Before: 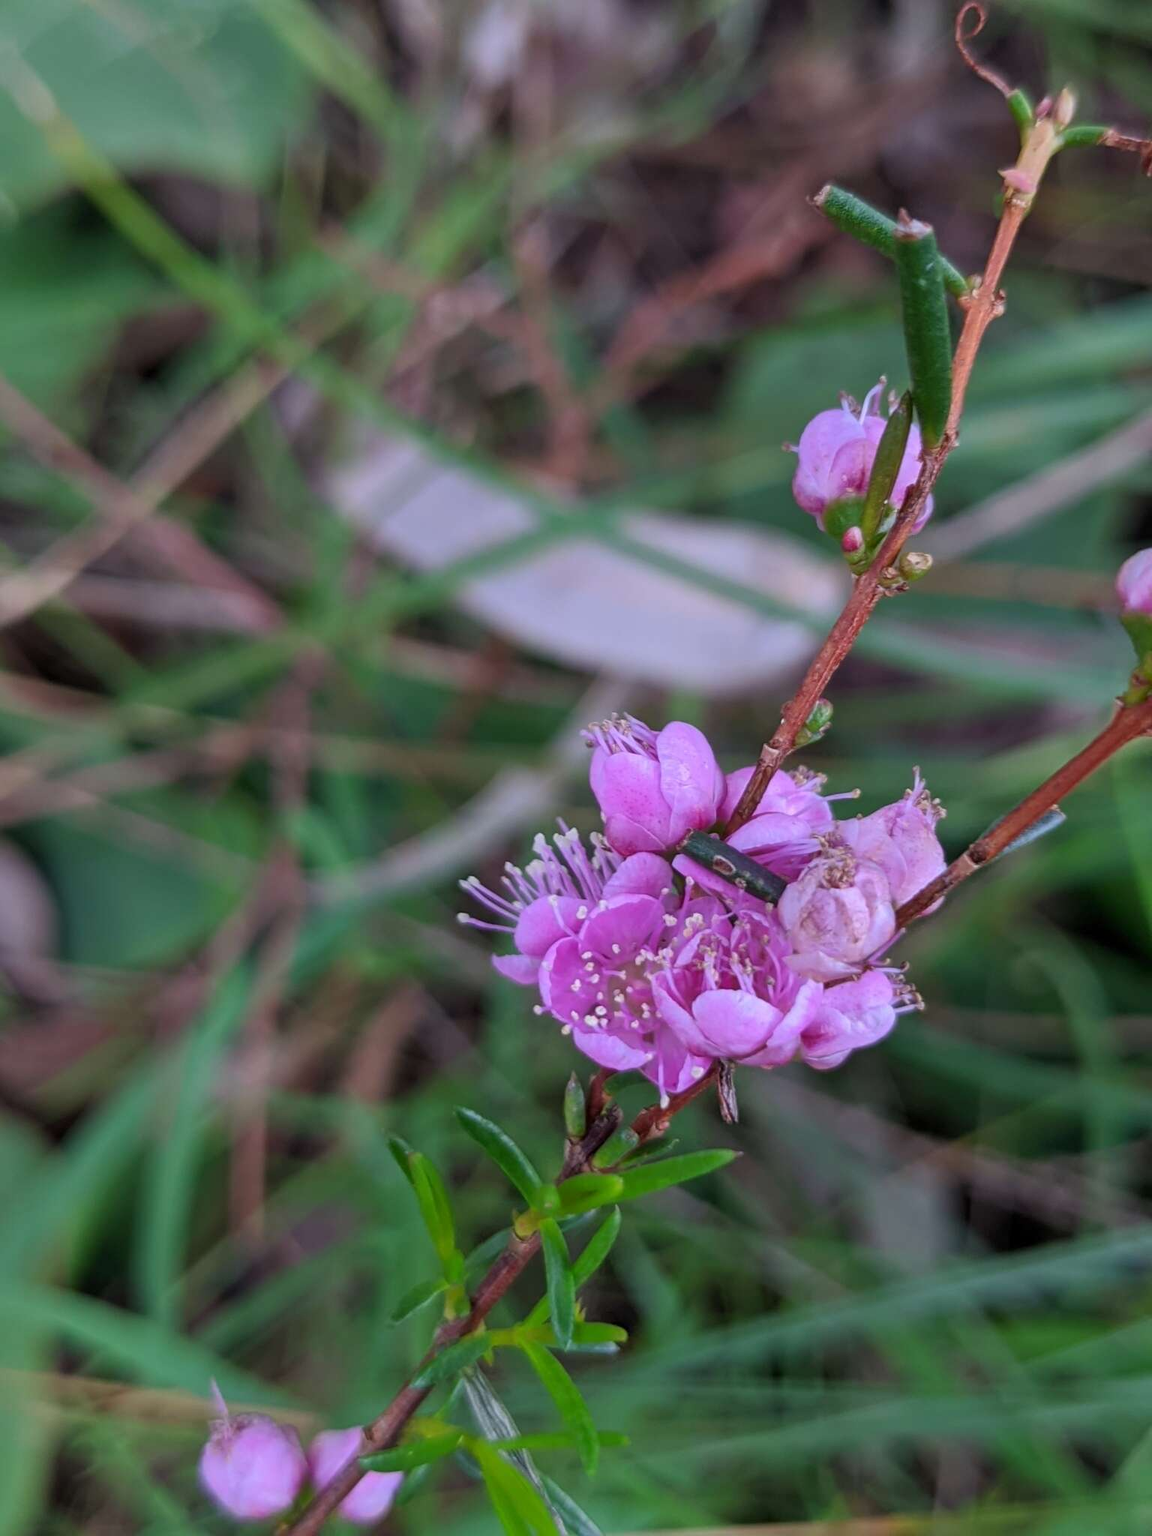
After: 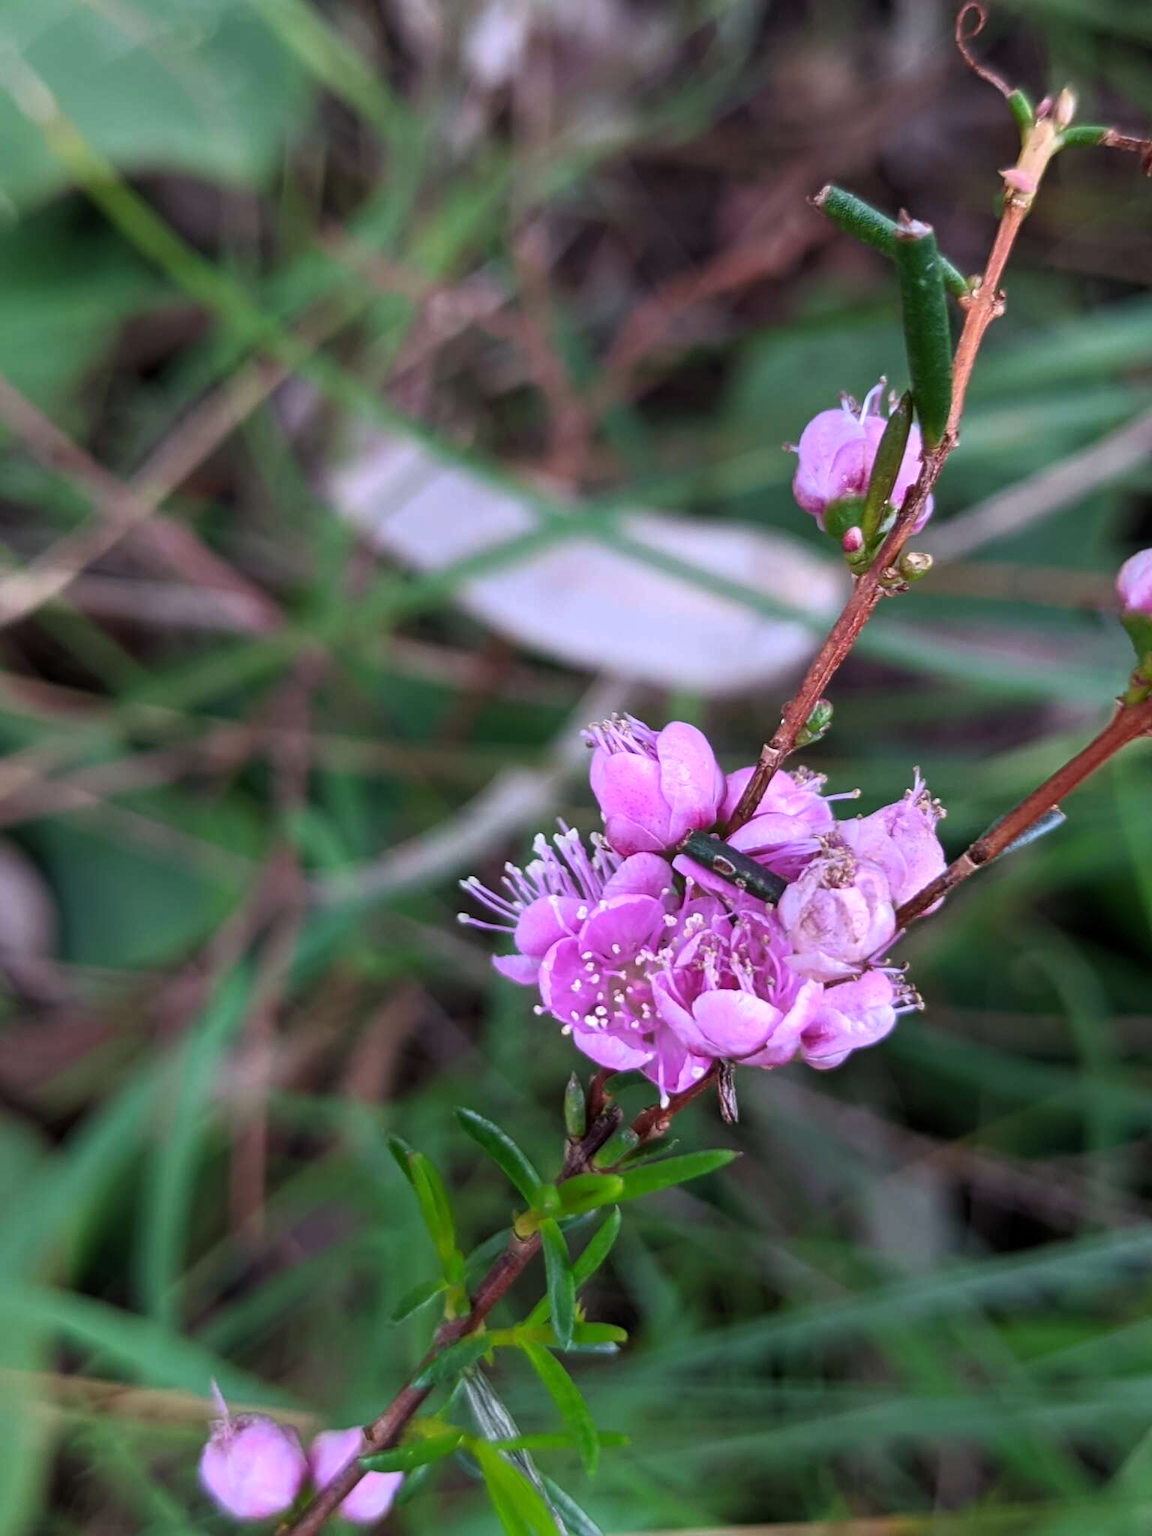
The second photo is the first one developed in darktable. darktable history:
tone equalizer: -8 EV -0.77 EV, -7 EV -0.693 EV, -6 EV -0.631 EV, -5 EV -0.422 EV, -3 EV 0.395 EV, -2 EV 0.6 EV, -1 EV 0.676 EV, +0 EV 0.776 EV, edges refinement/feathering 500, mask exposure compensation -1.57 EV, preserve details guided filter
